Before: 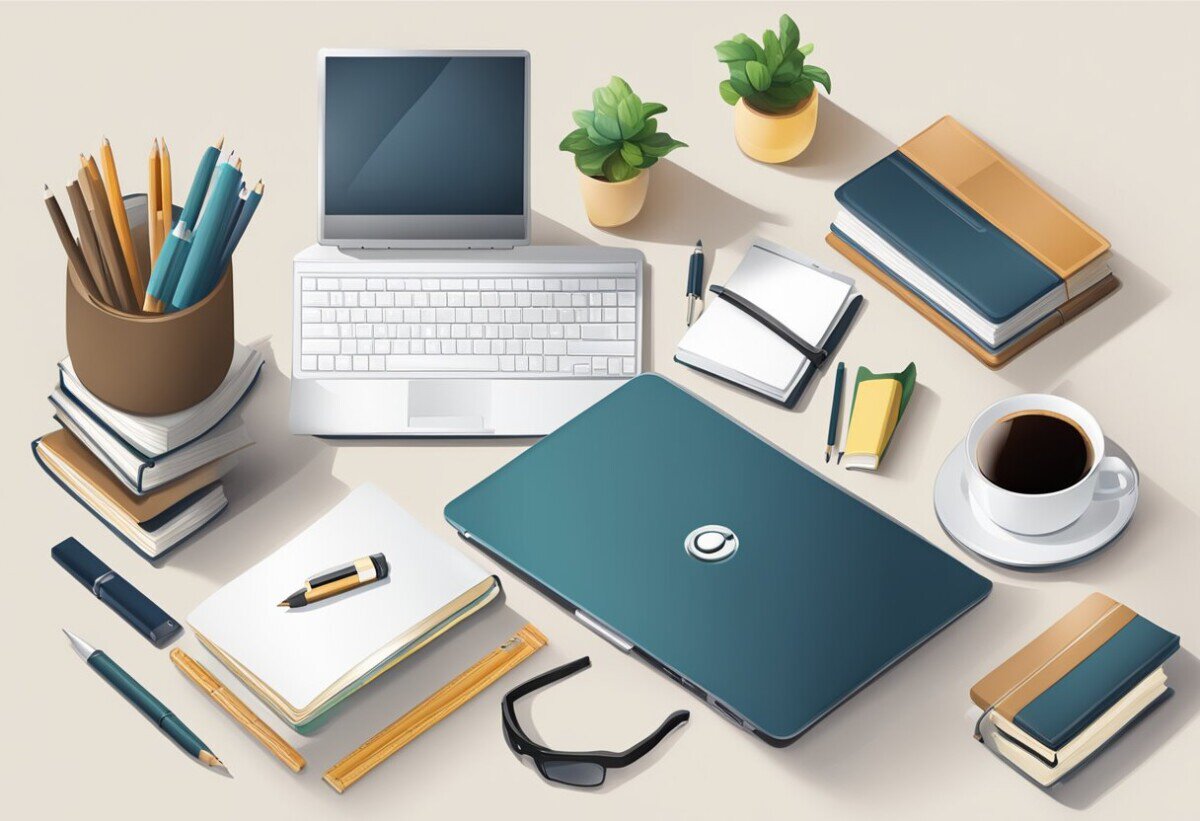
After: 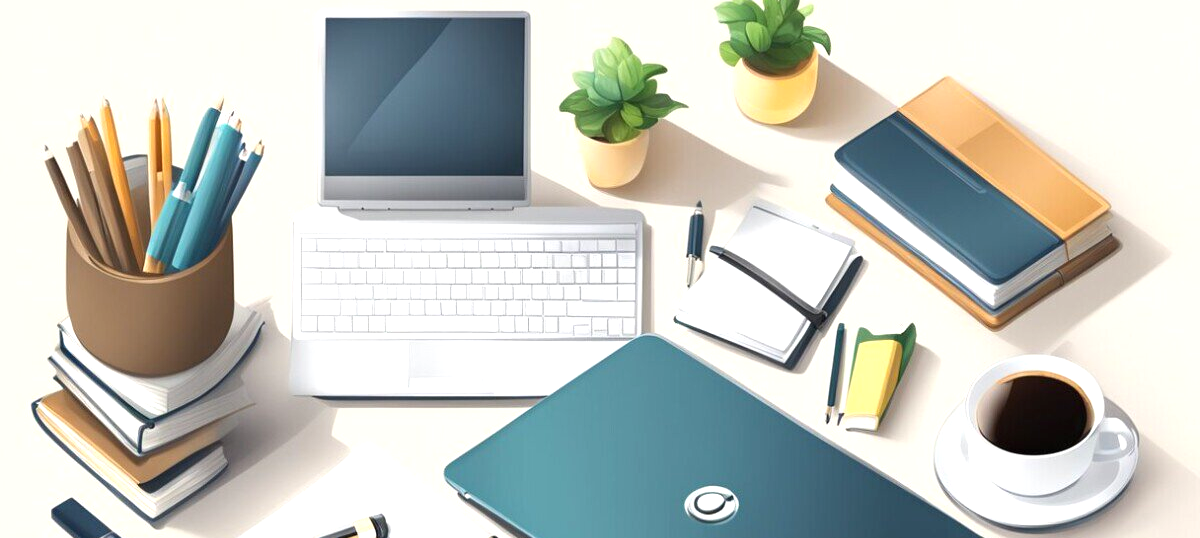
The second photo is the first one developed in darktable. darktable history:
crop and rotate: top 4.848%, bottom 29.503%
exposure: black level correction 0, exposure 0.5 EV, compensate exposure bias true, compensate highlight preservation false
